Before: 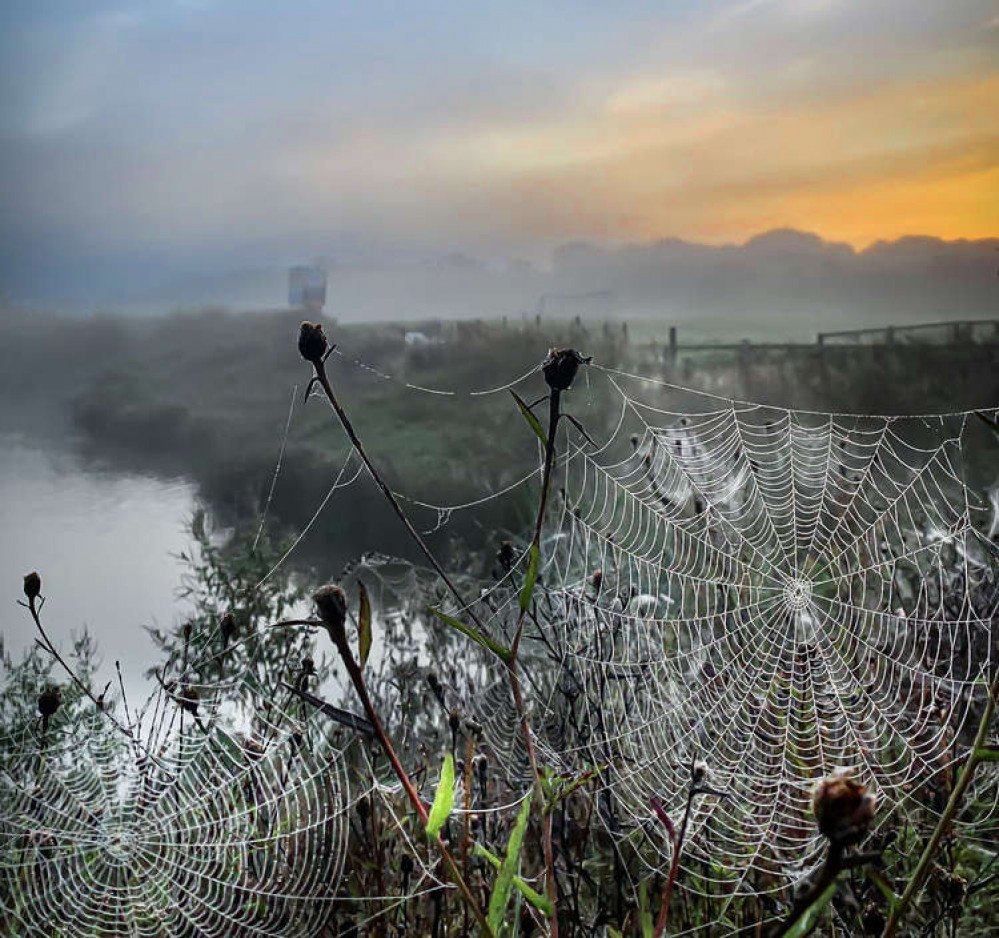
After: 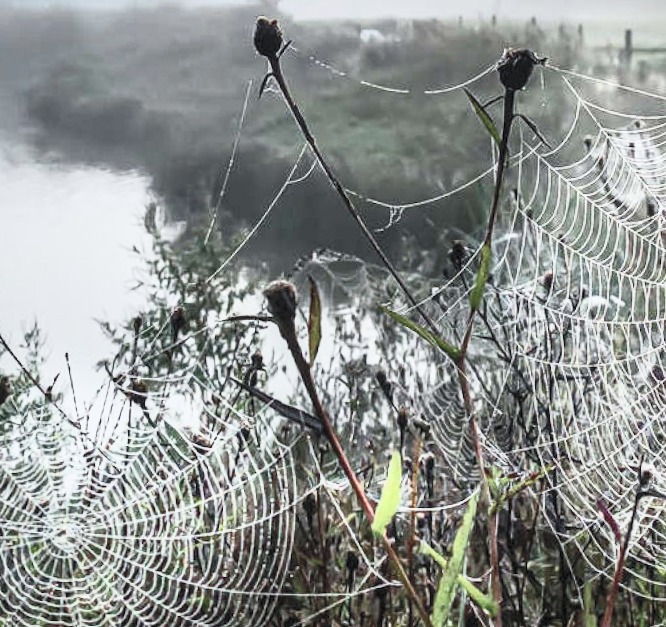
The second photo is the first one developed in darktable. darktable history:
crop and rotate: angle -1.1°, left 3.821%, top 31.75%, right 28.115%
contrast brightness saturation: contrast 0.422, brightness 0.559, saturation -0.206
local contrast: detail 110%
tone curve: curves: ch0 [(0, 0) (0.765, 0.816) (1, 1)]; ch1 [(0, 0) (0.425, 0.464) (0.5, 0.5) (0.531, 0.522) (0.588, 0.575) (0.994, 0.939)]; ch2 [(0, 0) (0.398, 0.435) (0.455, 0.481) (0.501, 0.504) (0.529, 0.544) (0.584, 0.585) (1, 0.911)], preserve colors none
